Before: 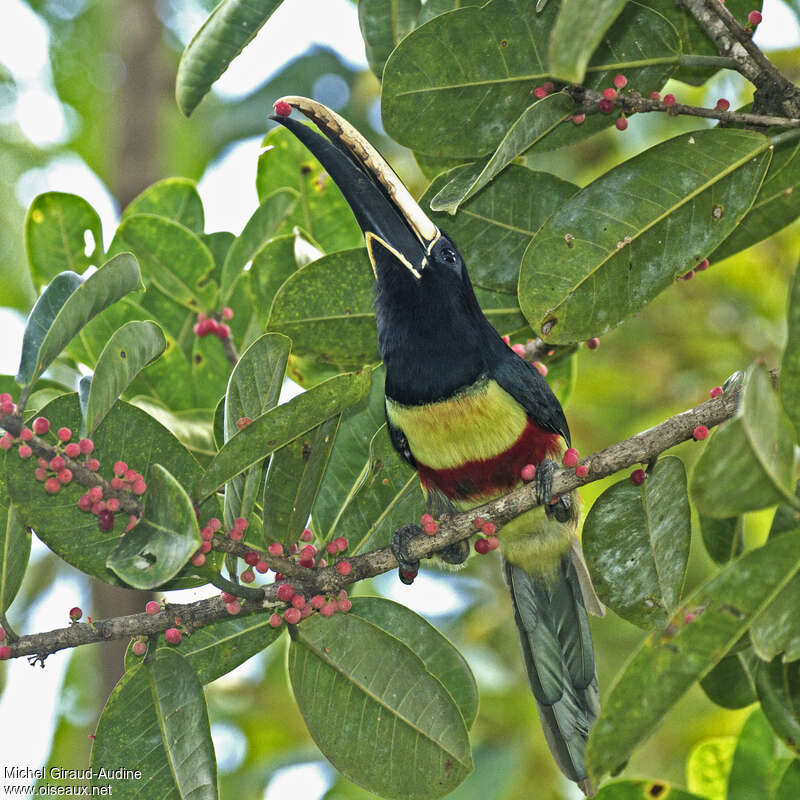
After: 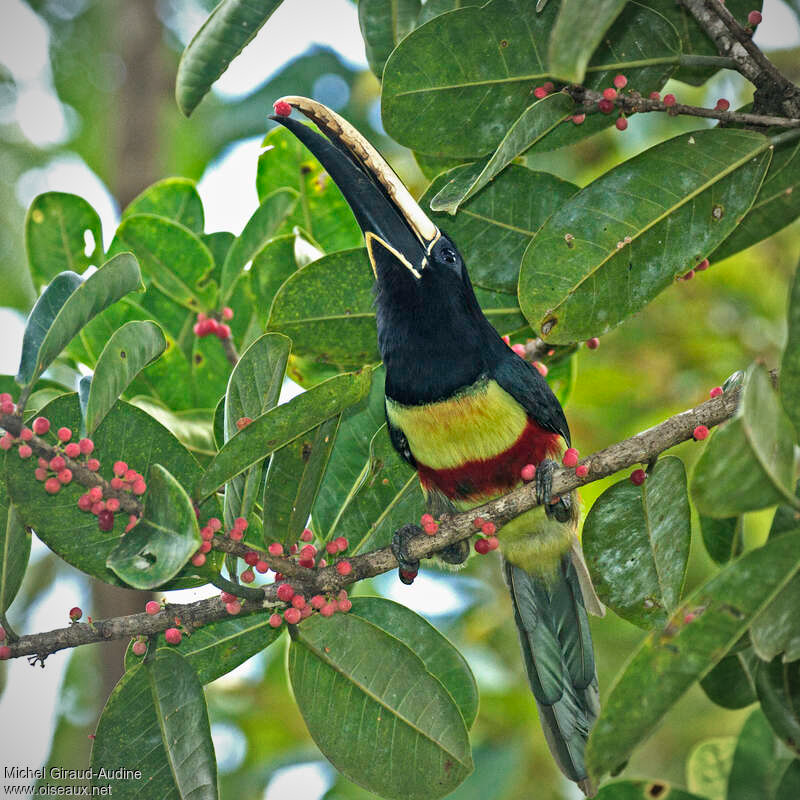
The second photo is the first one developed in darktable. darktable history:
vignetting: fall-off radius 61.12%
